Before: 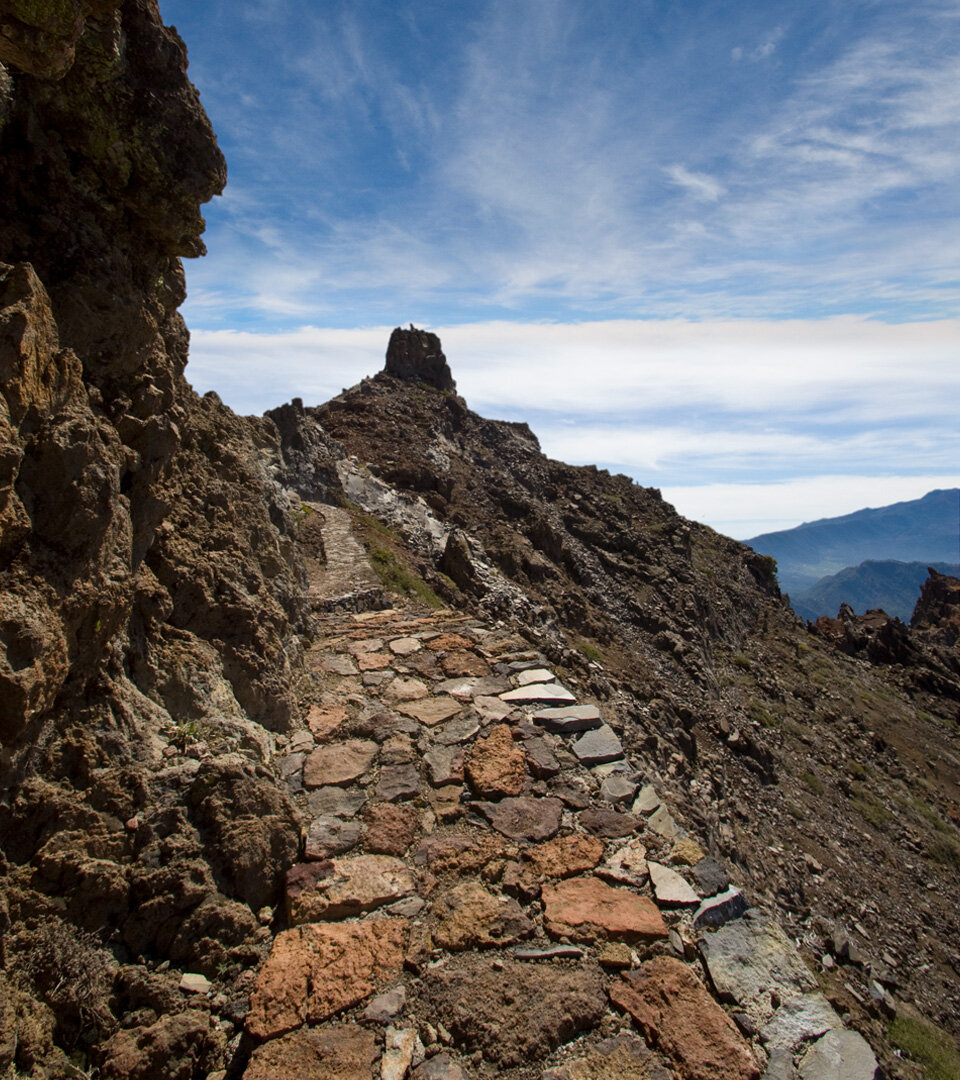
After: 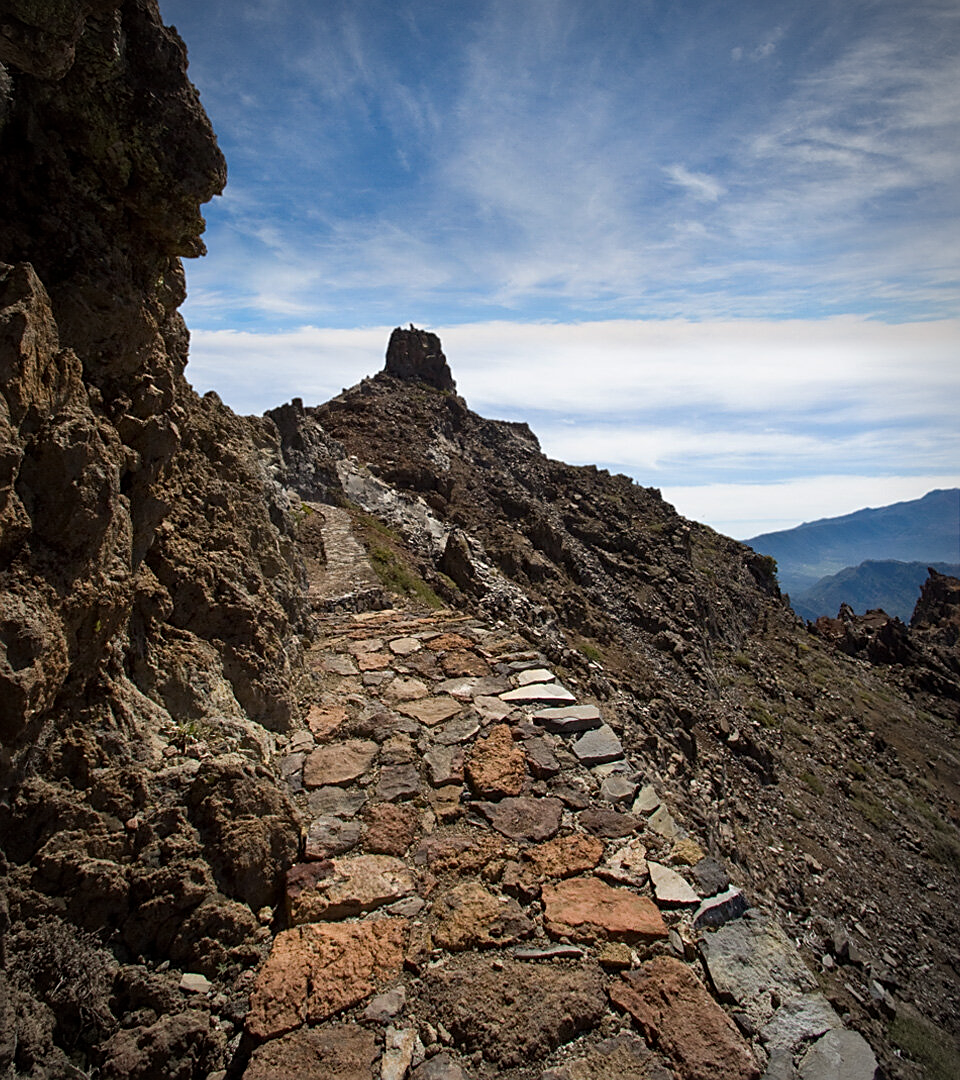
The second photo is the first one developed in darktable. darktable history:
vignetting: fall-off start 81.6%, fall-off radius 62.15%, automatic ratio true, width/height ratio 1.416
sharpen: on, module defaults
